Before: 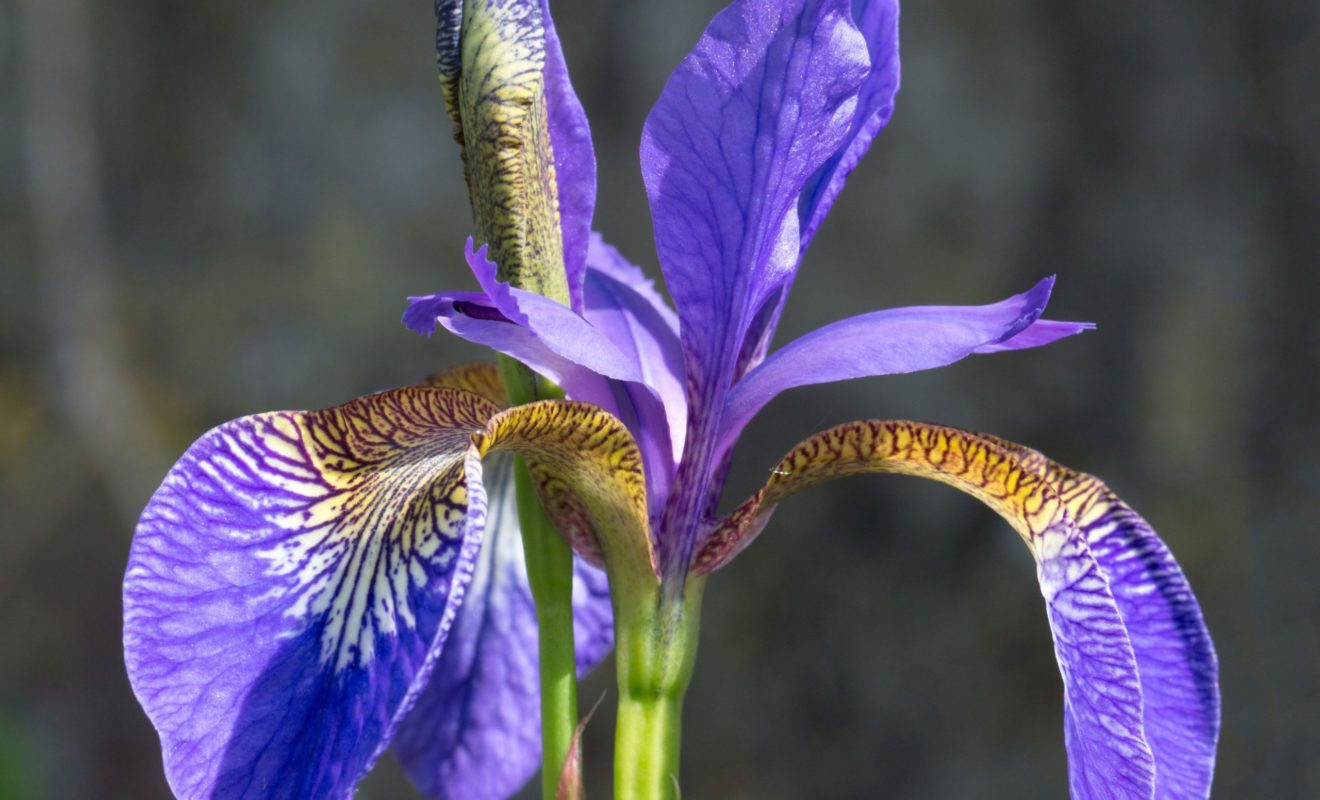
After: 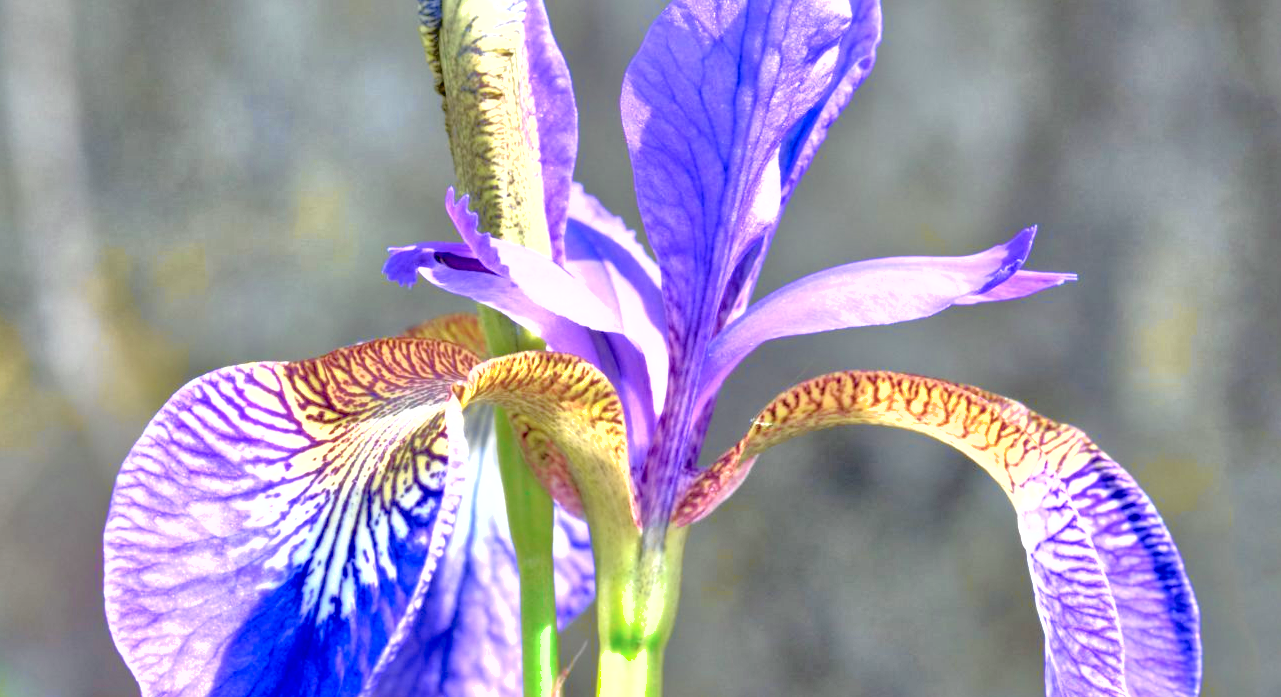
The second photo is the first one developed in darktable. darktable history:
exposure: black level correction 0.001, exposure 1 EV, compensate highlight preservation false
tone curve: curves: ch0 [(0, 0.009) (0.105, 0.08) (0.195, 0.18) (0.283, 0.316) (0.384, 0.434) (0.485, 0.531) (0.638, 0.69) (0.81, 0.872) (1, 0.977)]; ch1 [(0, 0) (0.161, 0.092) (0.35, 0.33) (0.379, 0.401) (0.456, 0.469) (0.502, 0.5) (0.525, 0.514) (0.586, 0.604) (0.642, 0.645) (0.858, 0.817) (1, 0.942)]; ch2 [(0, 0) (0.371, 0.362) (0.437, 0.437) (0.48, 0.49) (0.53, 0.515) (0.56, 0.571) (0.622, 0.606) (0.881, 0.795) (1, 0.929)], color space Lab, independent channels, preserve colors none
crop: left 1.507%, top 6.147%, right 1.379%, bottom 6.637%
shadows and highlights: on, module defaults
color balance rgb: shadows lift › luminance -20%, power › hue 72.24°, highlights gain › luminance 15%, global offset › hue 171.6°, perceptual saturation grading › highlights -15%, perceptual saturation grading › shadows 25%, global vibrance 35%, contrast 10%
tone equalizer: -7 EV 0.15 EV, -6 EV 0.6 EV, -5 EV 1.15 EV, -4 EV 1.33 EV, -3 EV 1.15 EV, -2 EV 0.6 EV, -1 EV 0.15 EV, mask exposure compensation -0.5 EV
